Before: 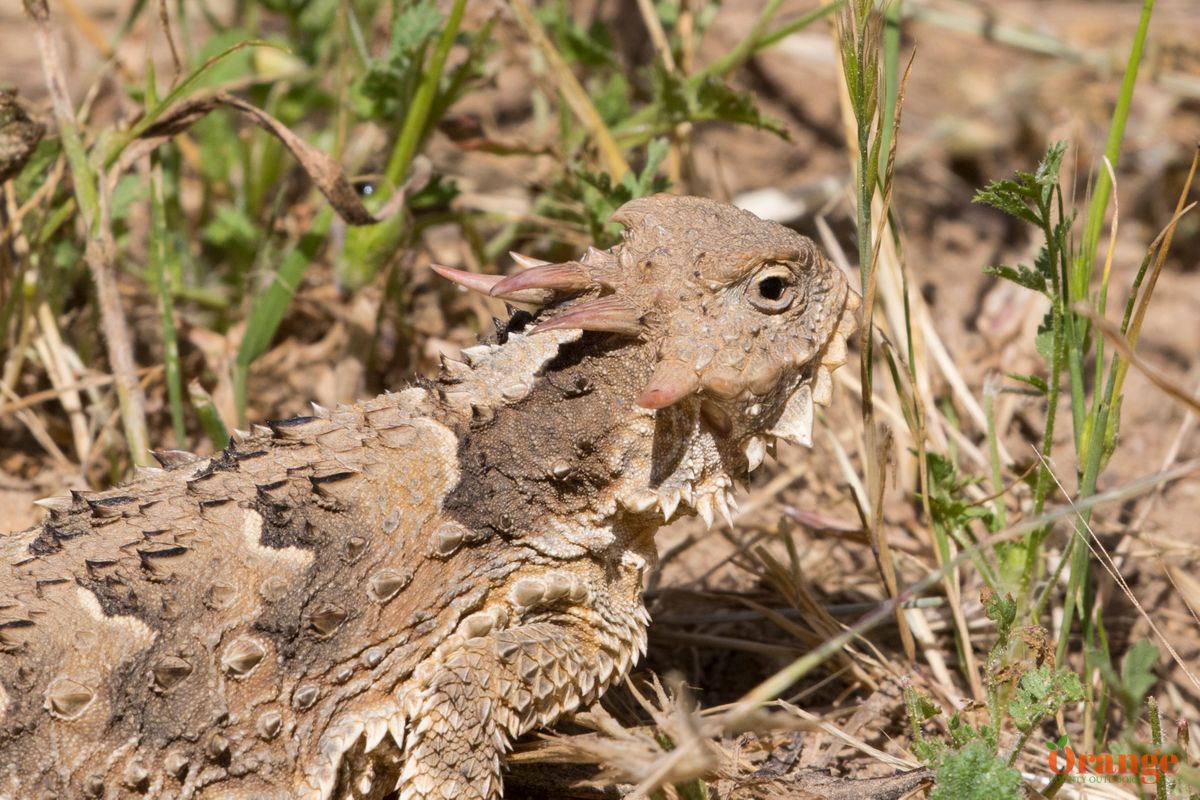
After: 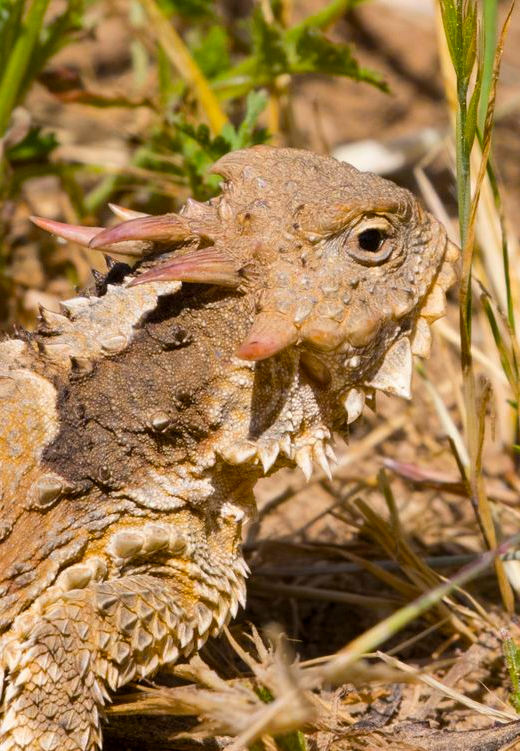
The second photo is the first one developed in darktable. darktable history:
color balance rgb: linear chroma grading › global chroma 15%, perceptual saturation grading › global saturation 30%
crop: left 33.452%, top 6.025%, right 23.155%
